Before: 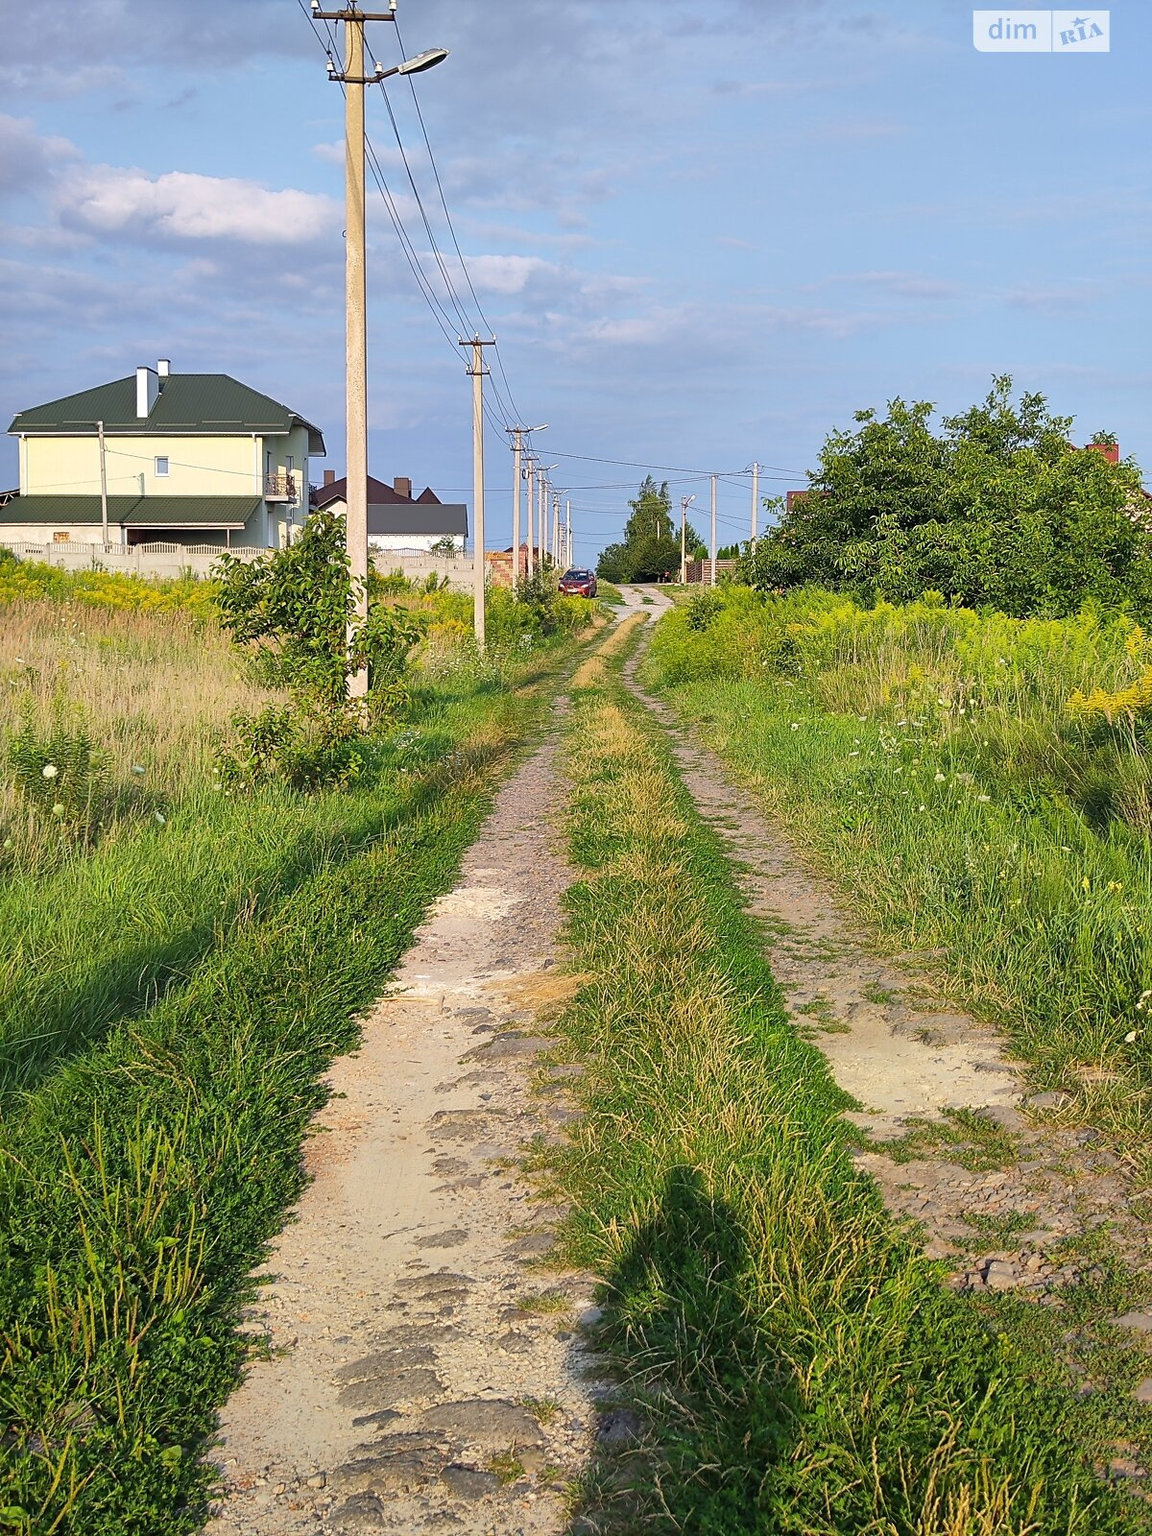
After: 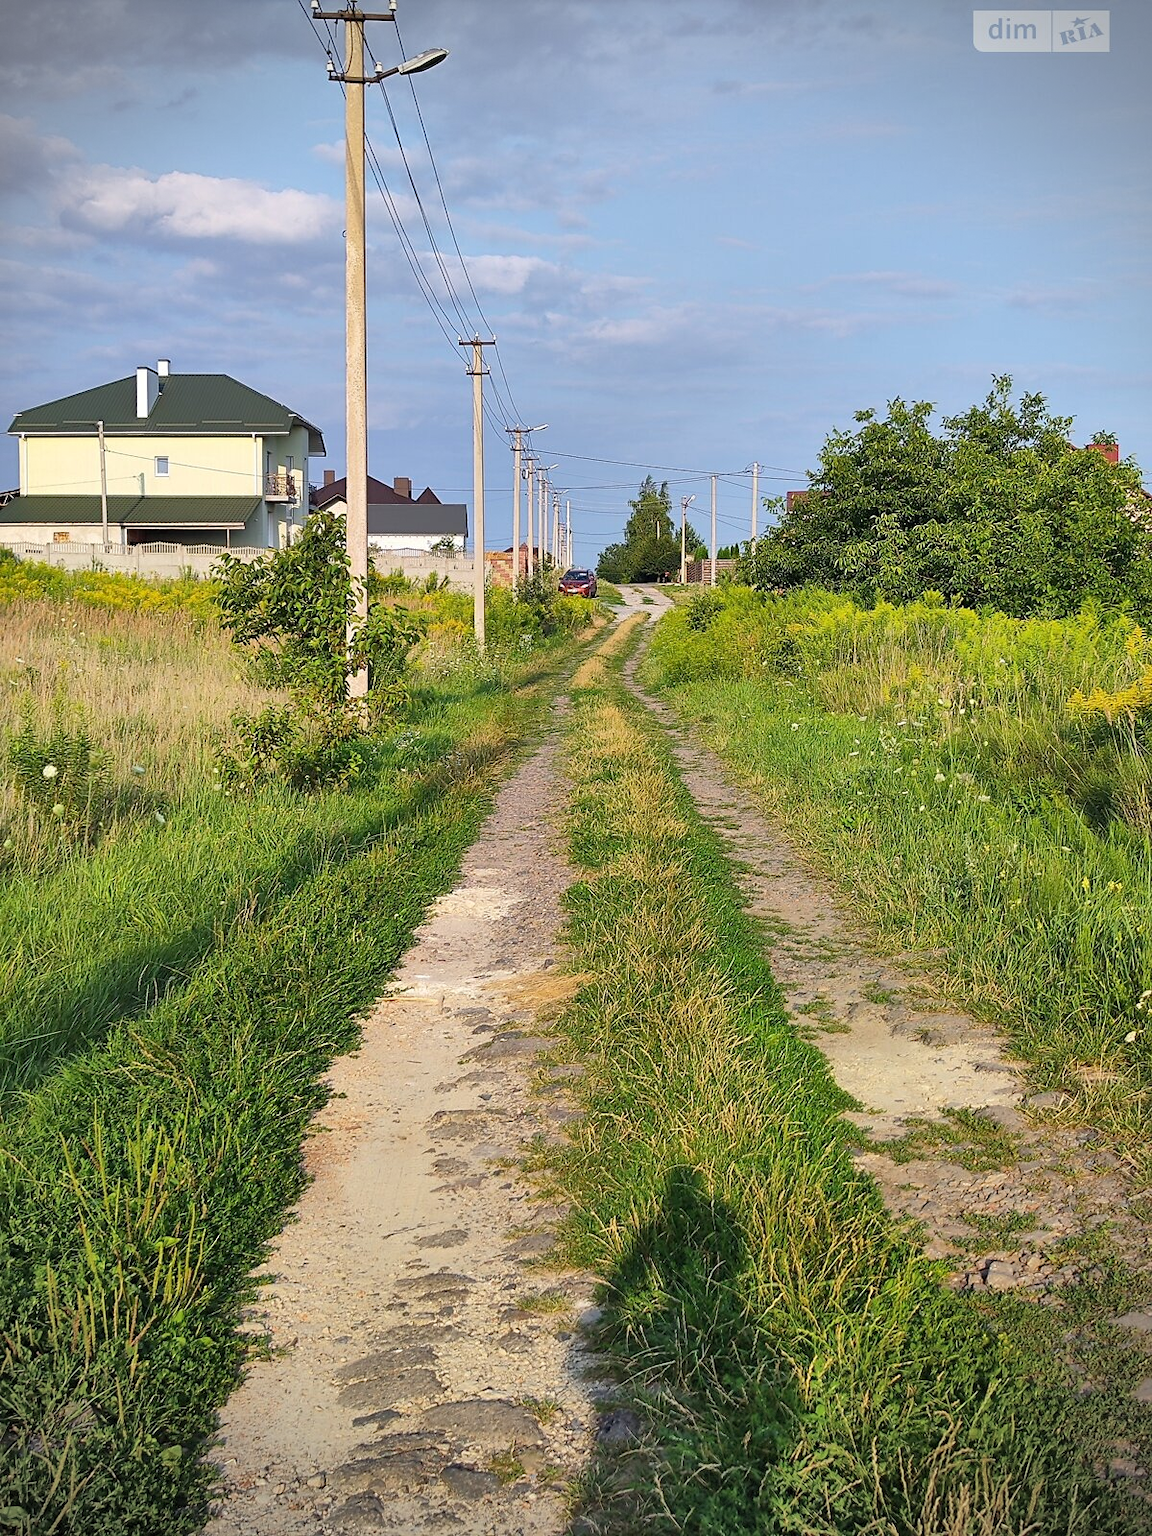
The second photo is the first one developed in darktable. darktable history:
vignetting: dithering 8-bit output, unbound false
shadows and highlights: shadows 75, highlights -25, soften with gaussian
